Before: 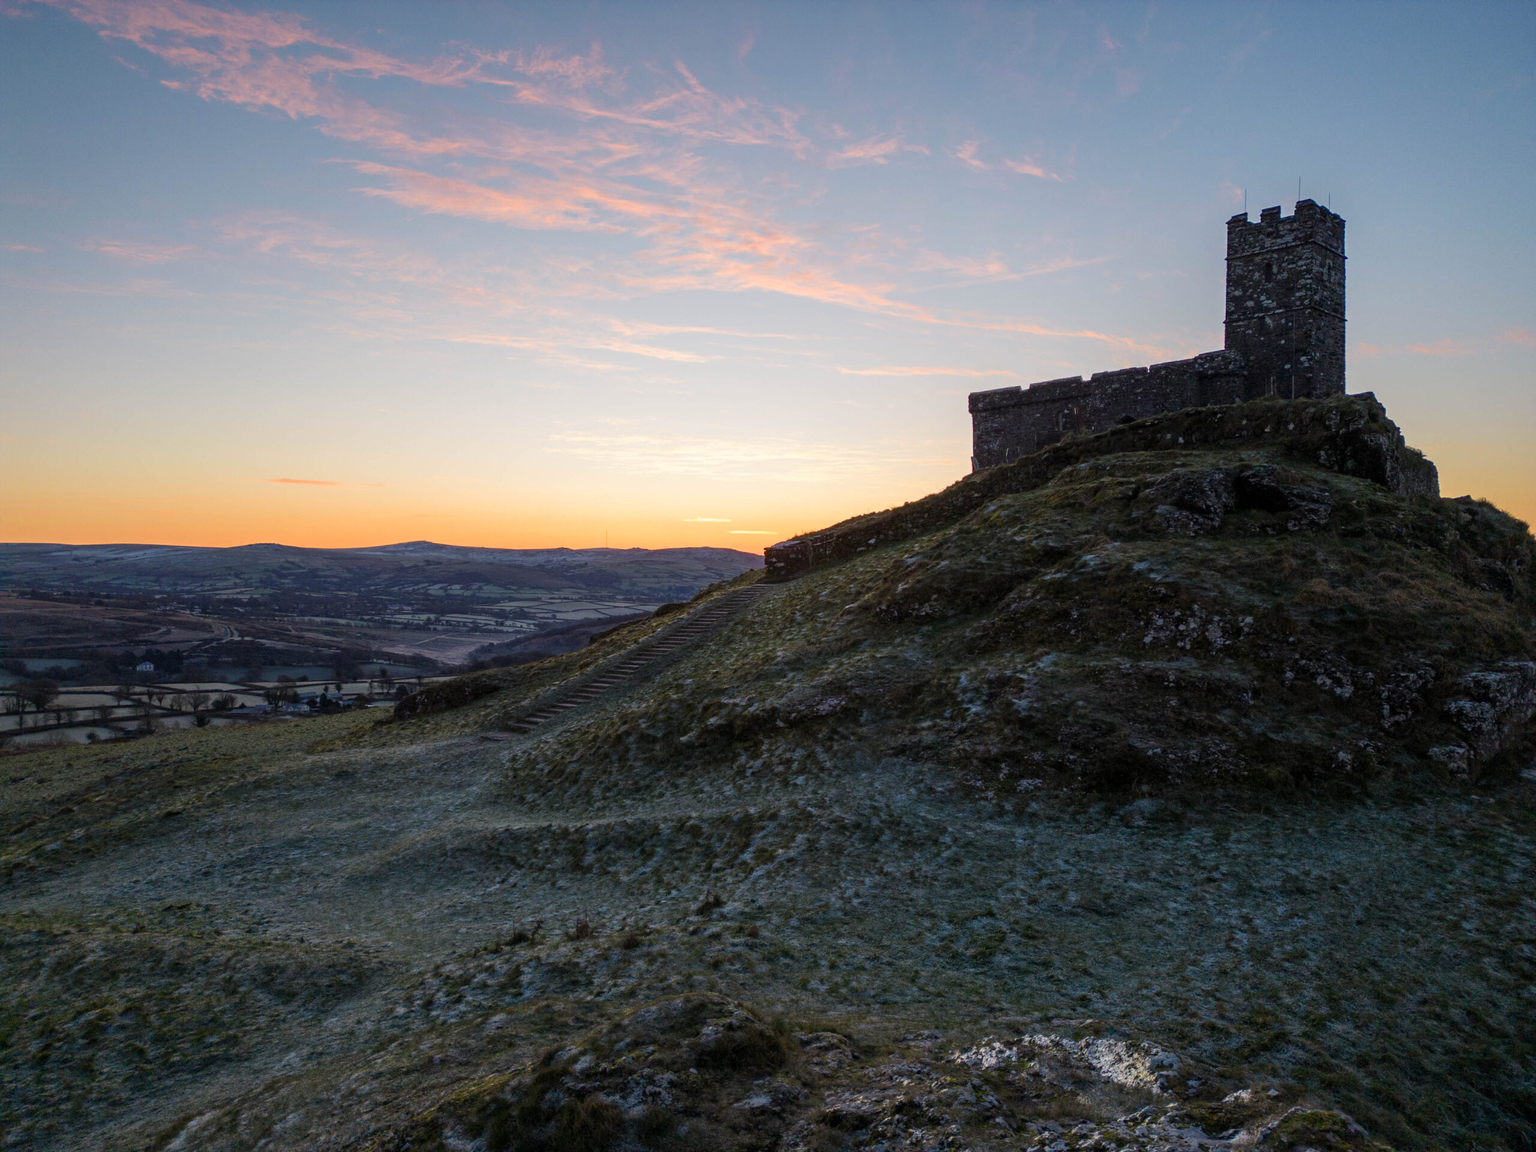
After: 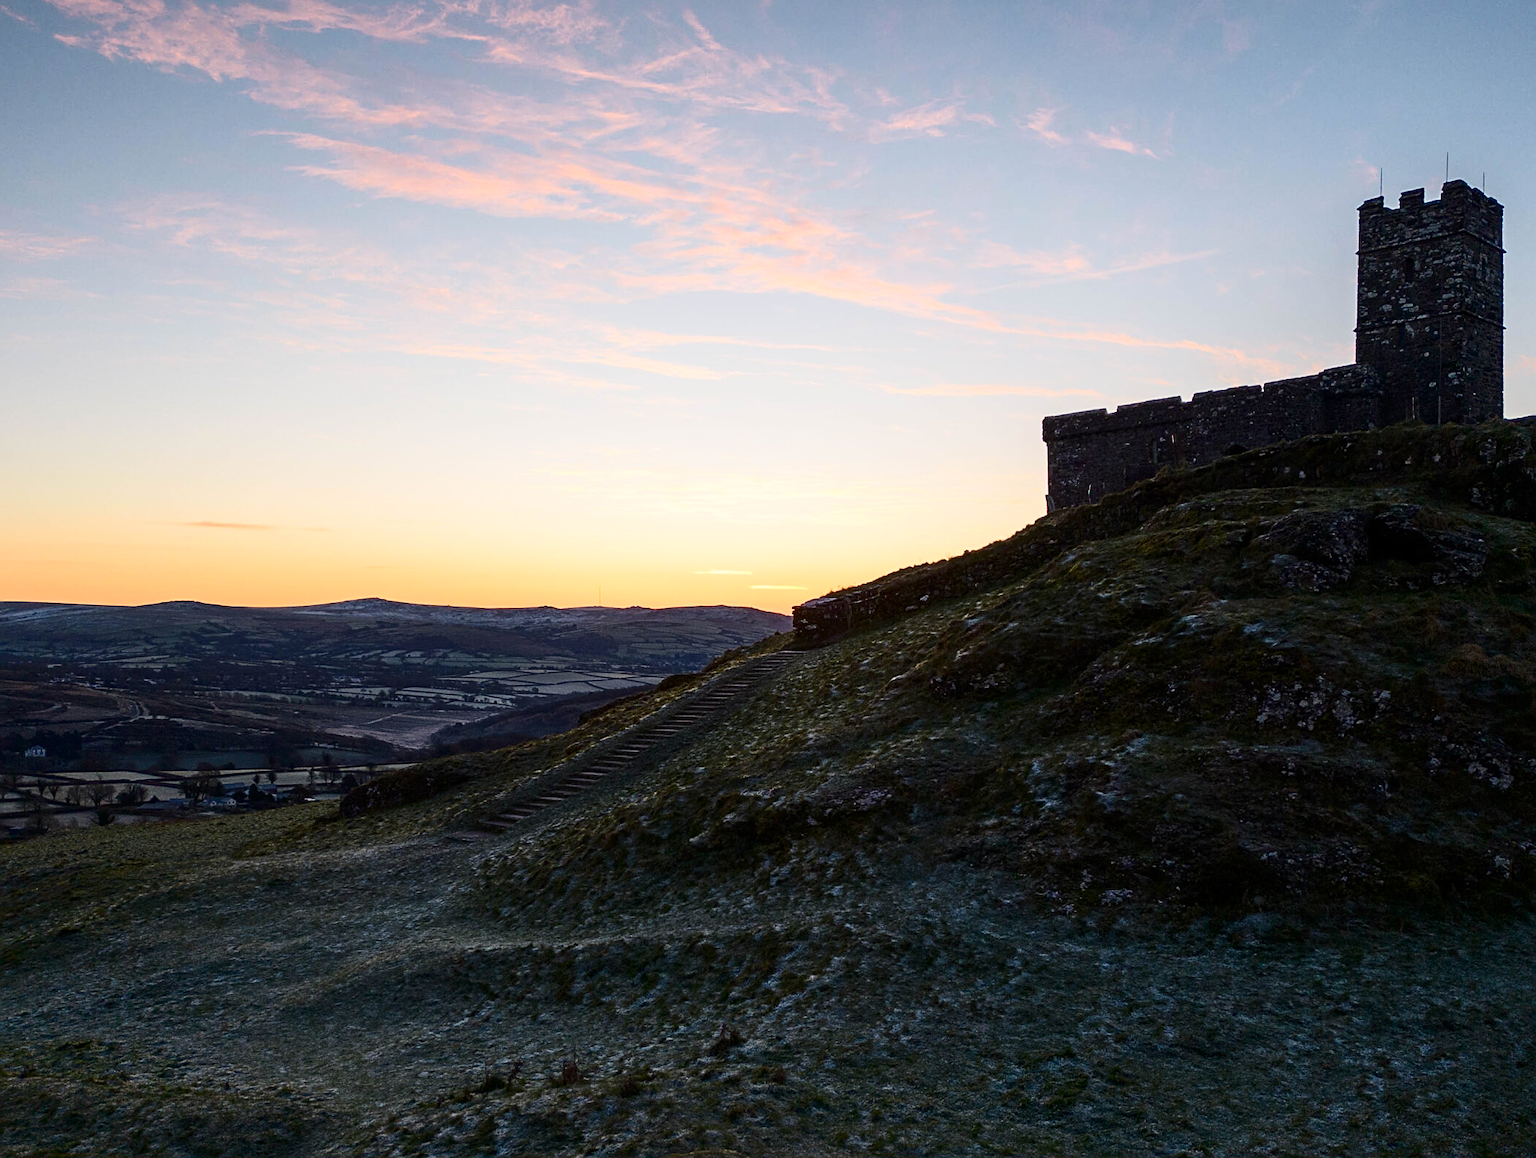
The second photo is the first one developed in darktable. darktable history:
crop and rotate: left 7.6%, top 4.56%, right 10.617%, bottom 13.165%
color calibration: gray › normalize channels true, illuminant same as pipeline (D50), adaptation none (bypass), x 0.333, y 0.334, temperature 5009.51 K, gamut compression 0.022
sharpen: on, module defaults
contrast brightness saturation: contrast 0.294
